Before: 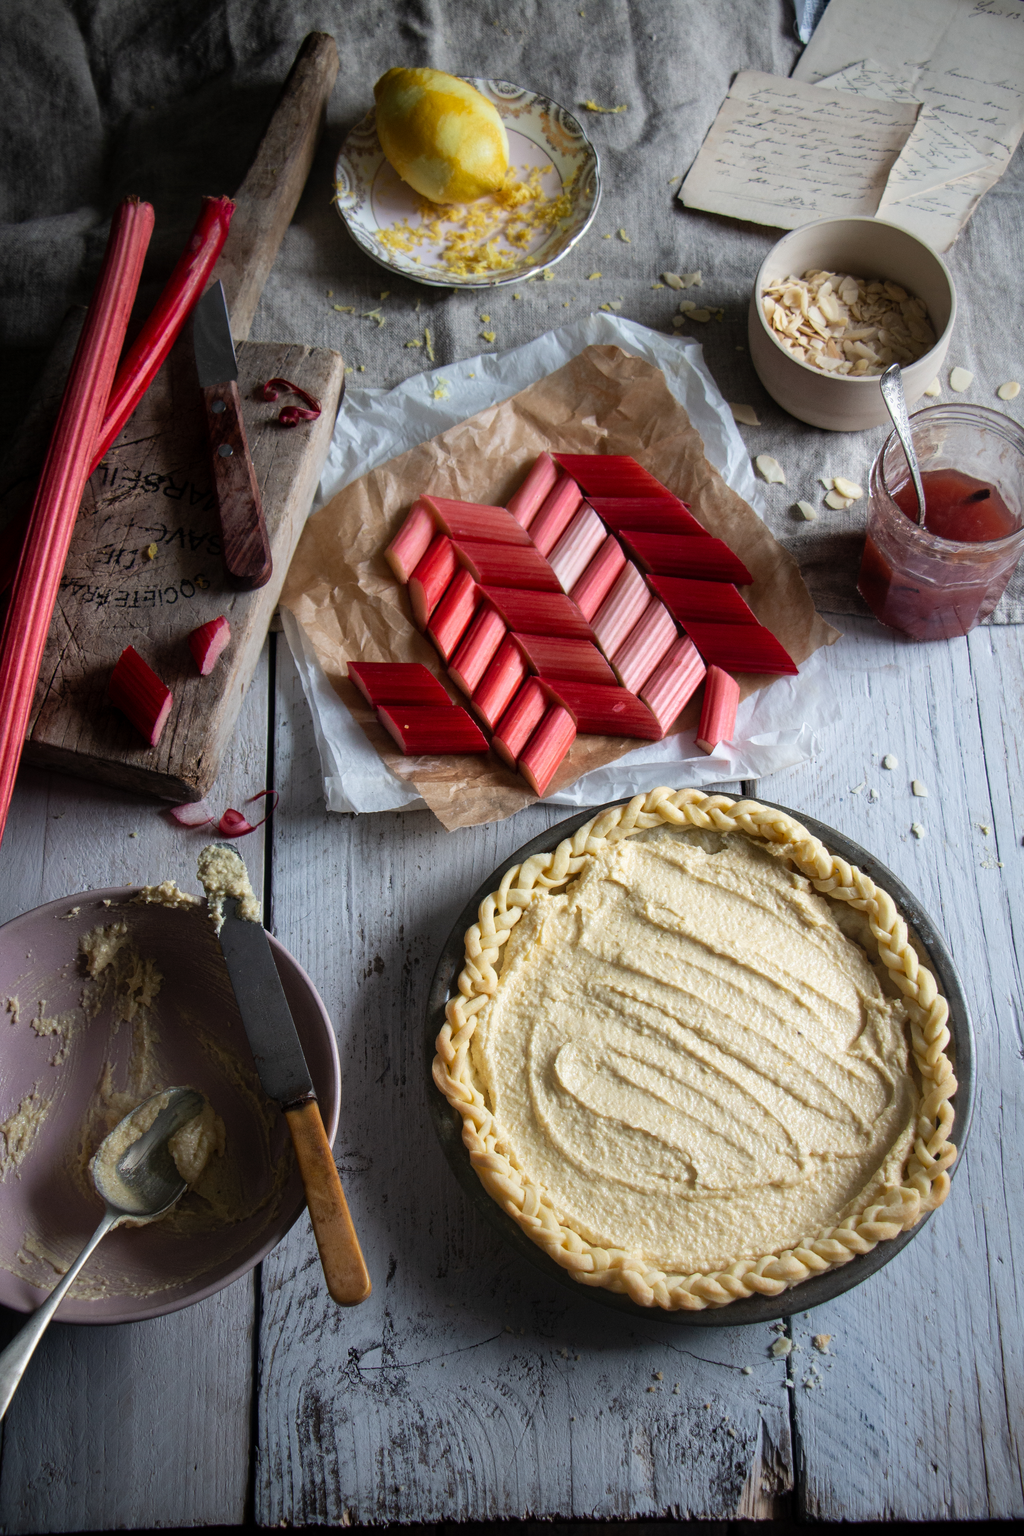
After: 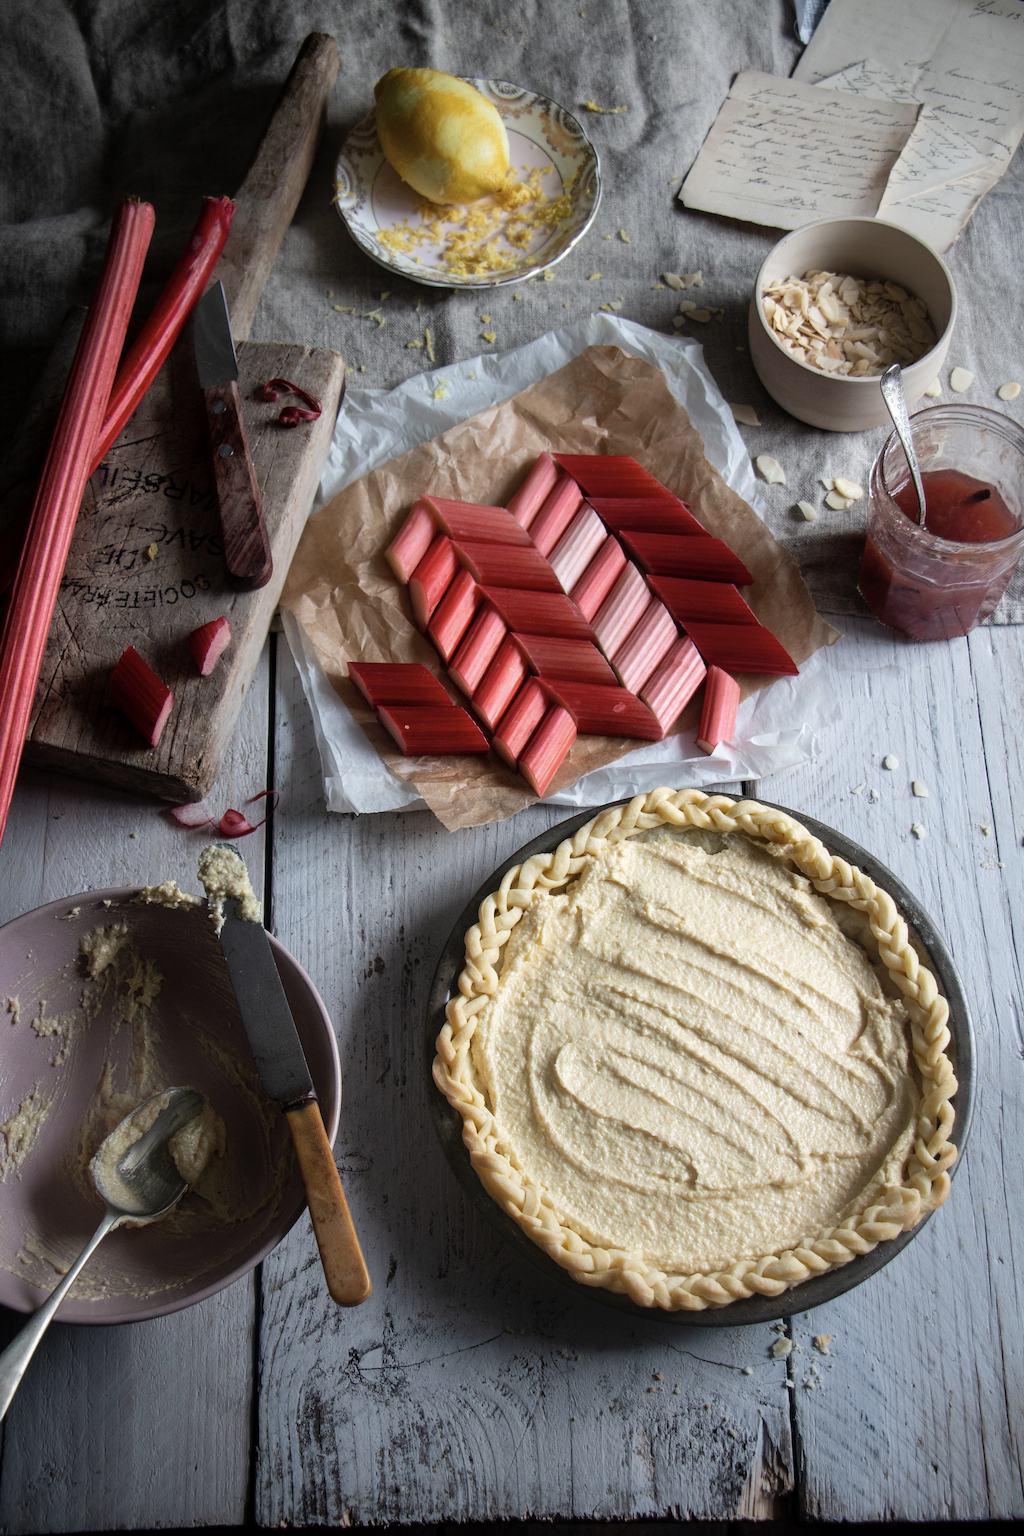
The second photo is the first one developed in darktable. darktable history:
tone equalizer: on, module defaults
contrast brightness saturation: saturation -0.17
